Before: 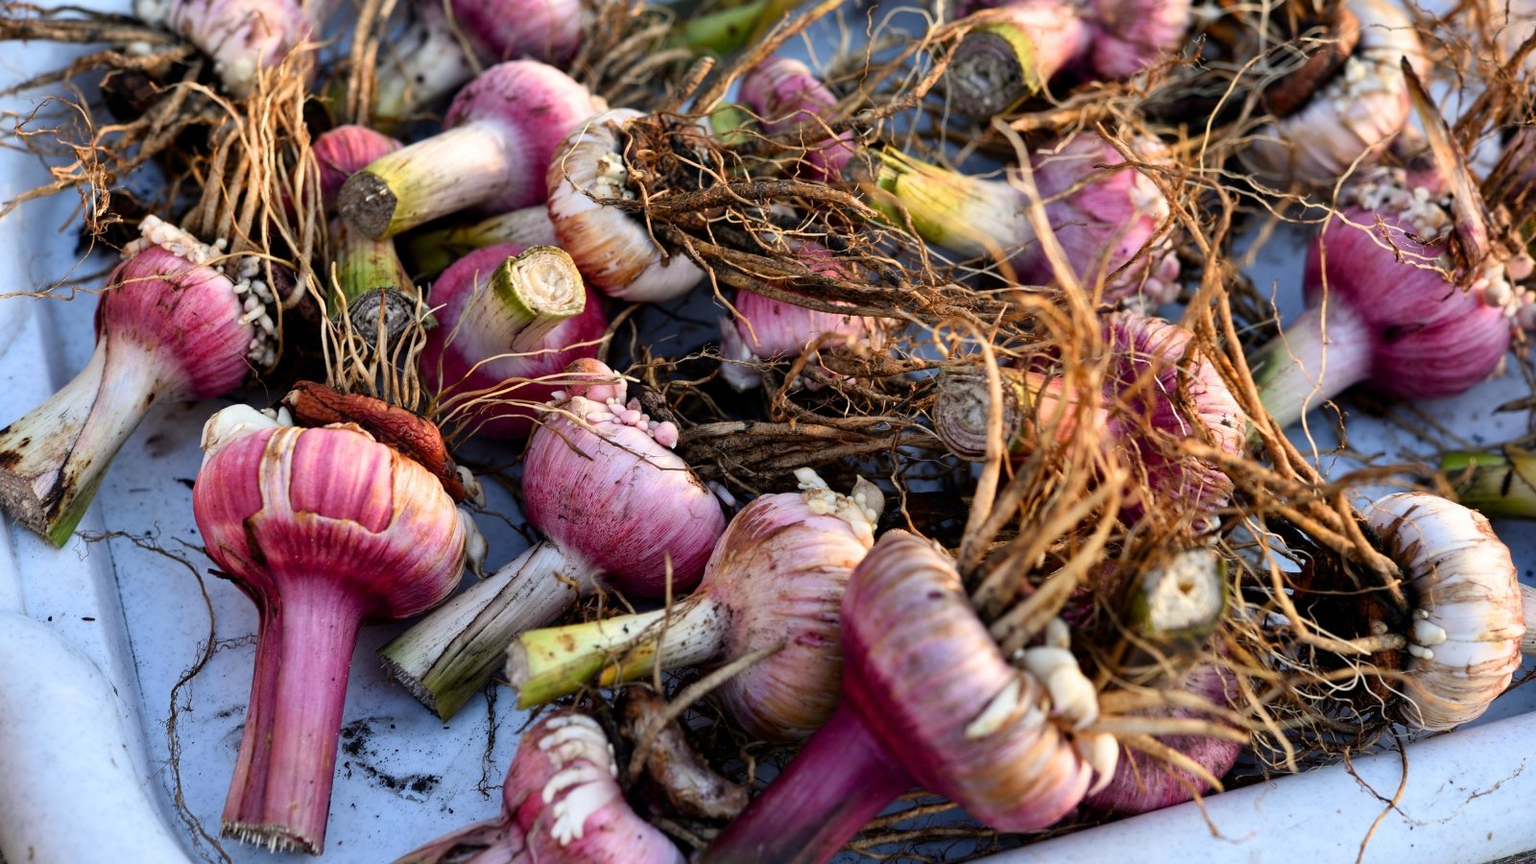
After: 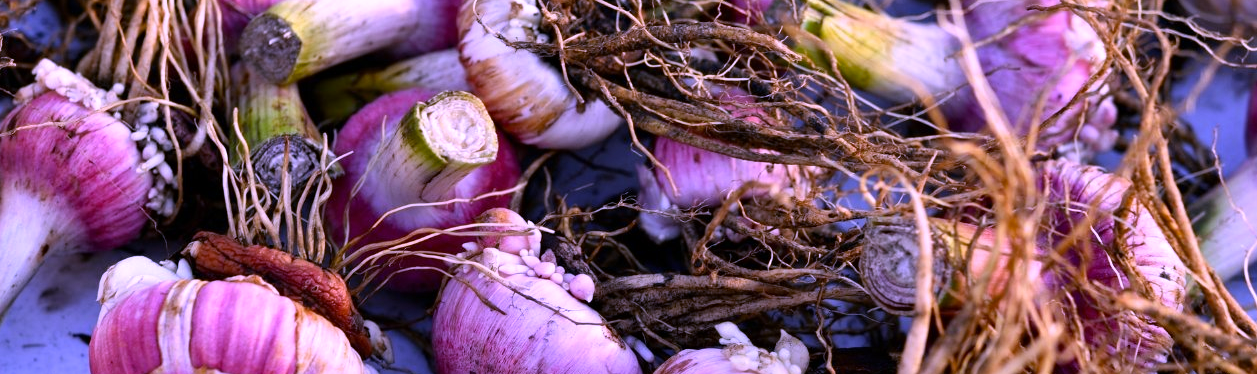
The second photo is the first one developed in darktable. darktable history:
color correction: highlights a* 1.39, highlights b* 17.83
crop: left 7.036%, top 18.398%, right 14.379%, bottom 40.043%
white balance: red 0.98, blue 1.61
